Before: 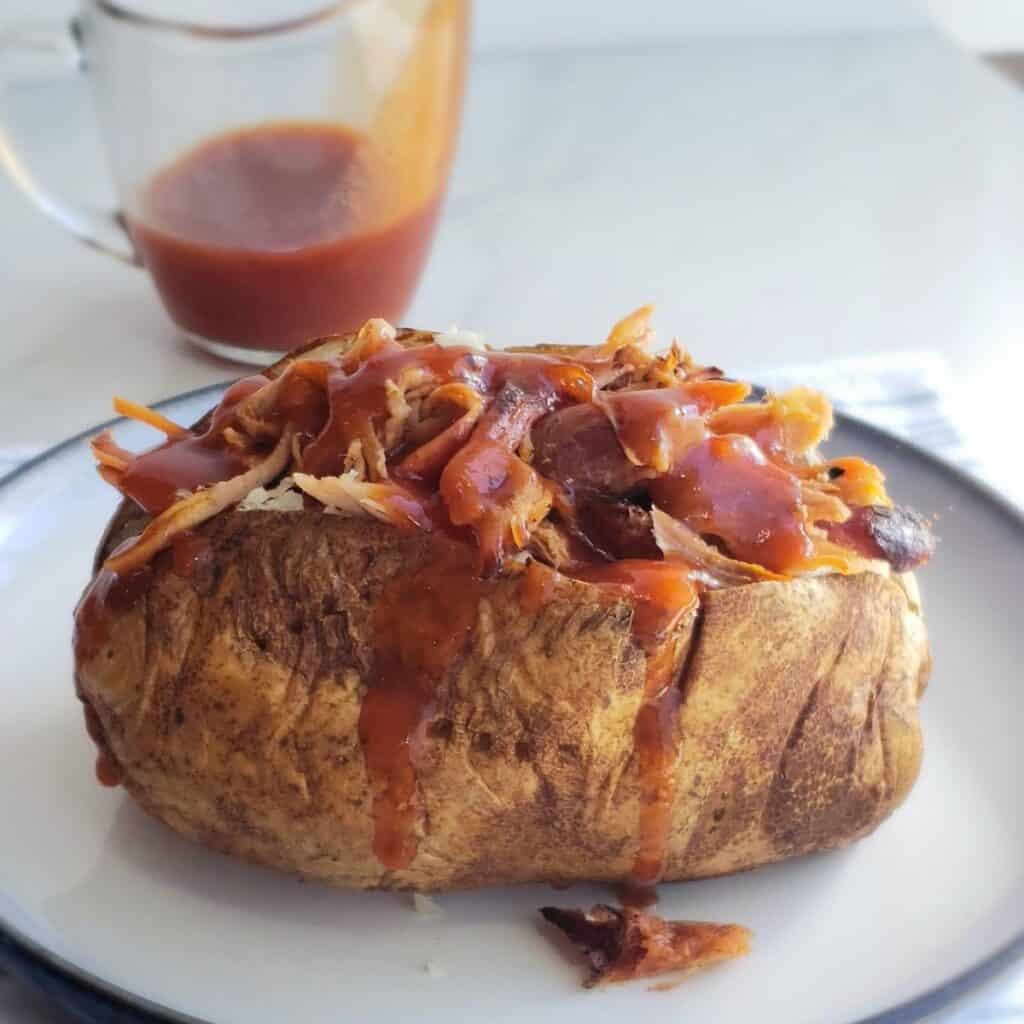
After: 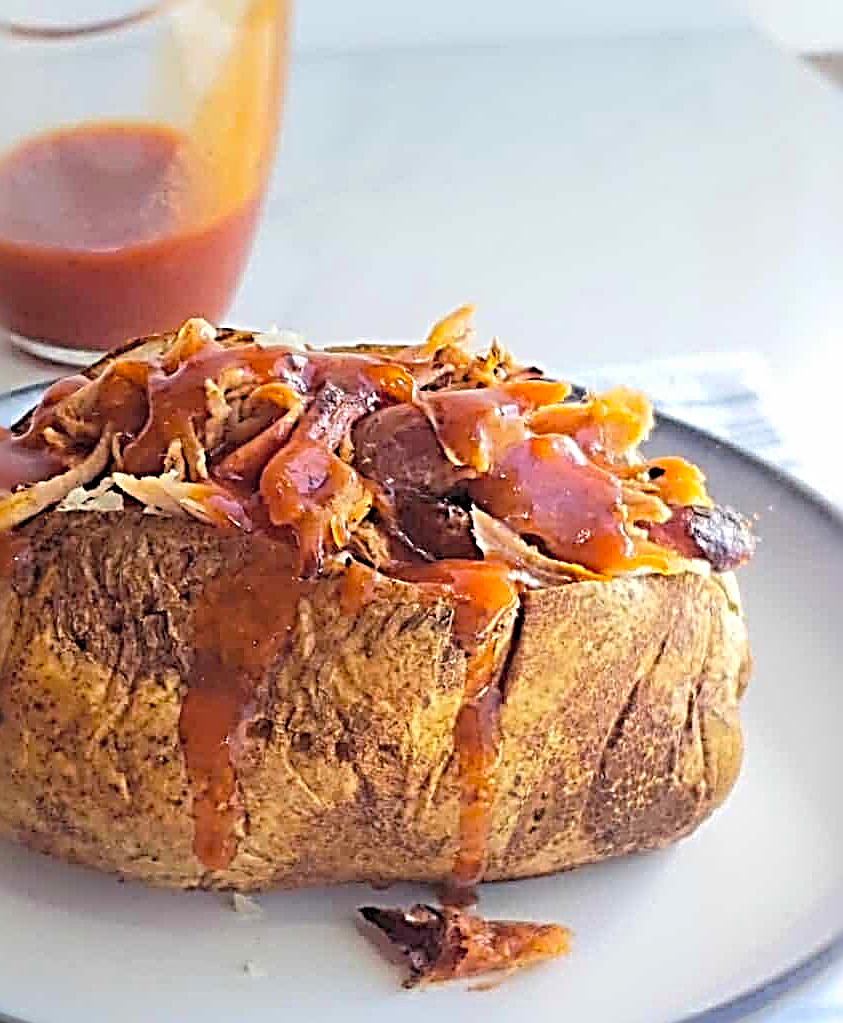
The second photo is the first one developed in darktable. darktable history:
exposure: compensate highlight preservation false
sharpen: radius 4.001, amount 2
crop: left 17.582%, bottom 0.031%
contrast brightness saturation: brightness 0.15
color balance: output saturation 120%
